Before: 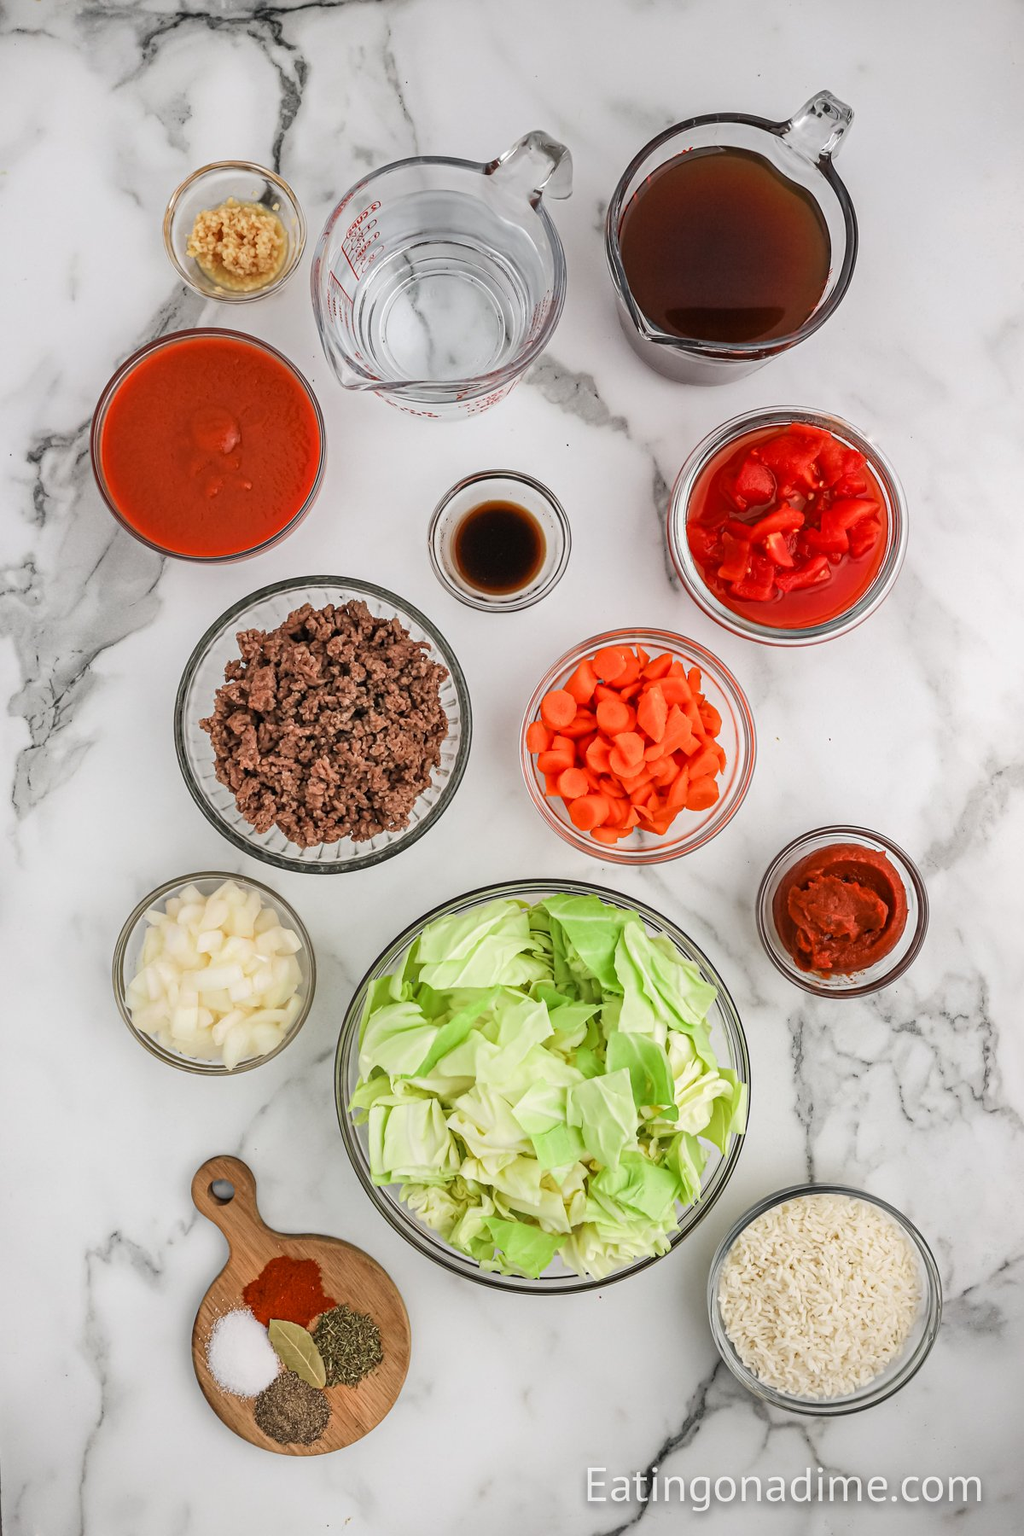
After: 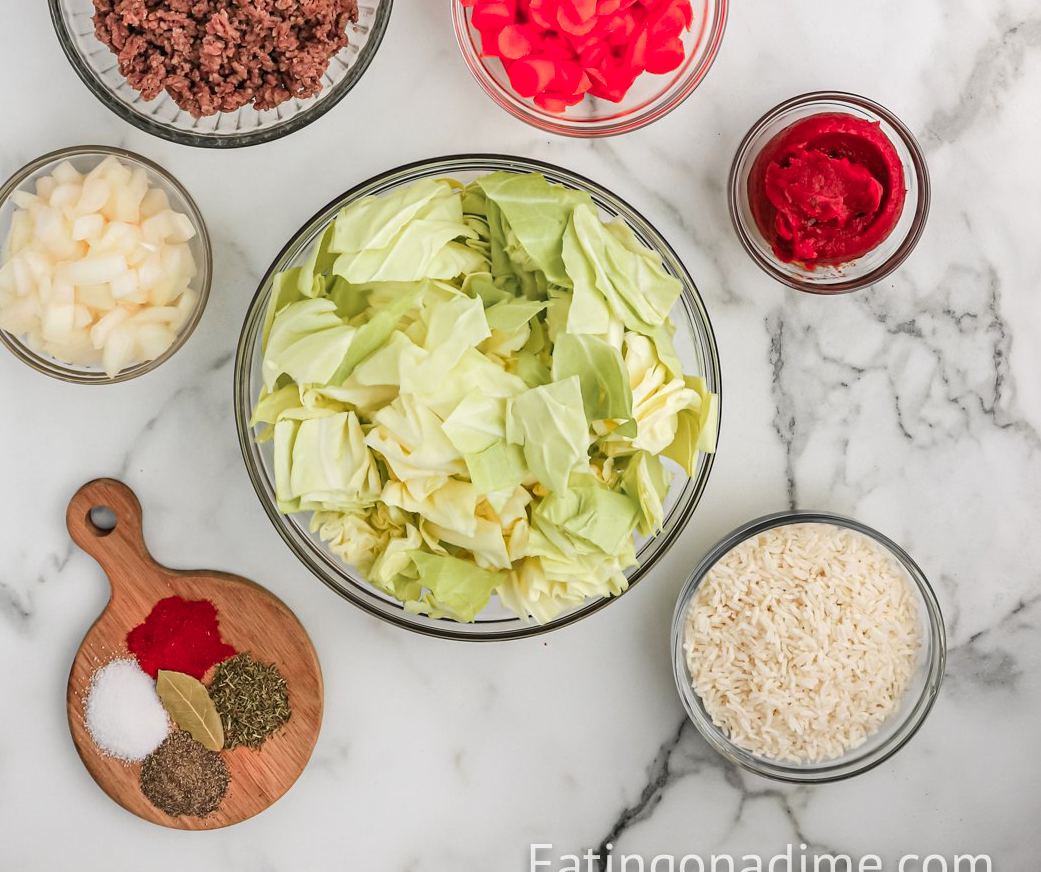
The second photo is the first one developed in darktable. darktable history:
color zones: curves: ch1 [(0.263, 0.53) (0.376, 0.287) (0.487, 0.512) (0.748, 0.547) (1, 0.513)]; ch2 [(0.262, 0.45) (0.751, 0.477)]
crop and rotate: left 13.242%, top 48.68%, bottom 2.858%
